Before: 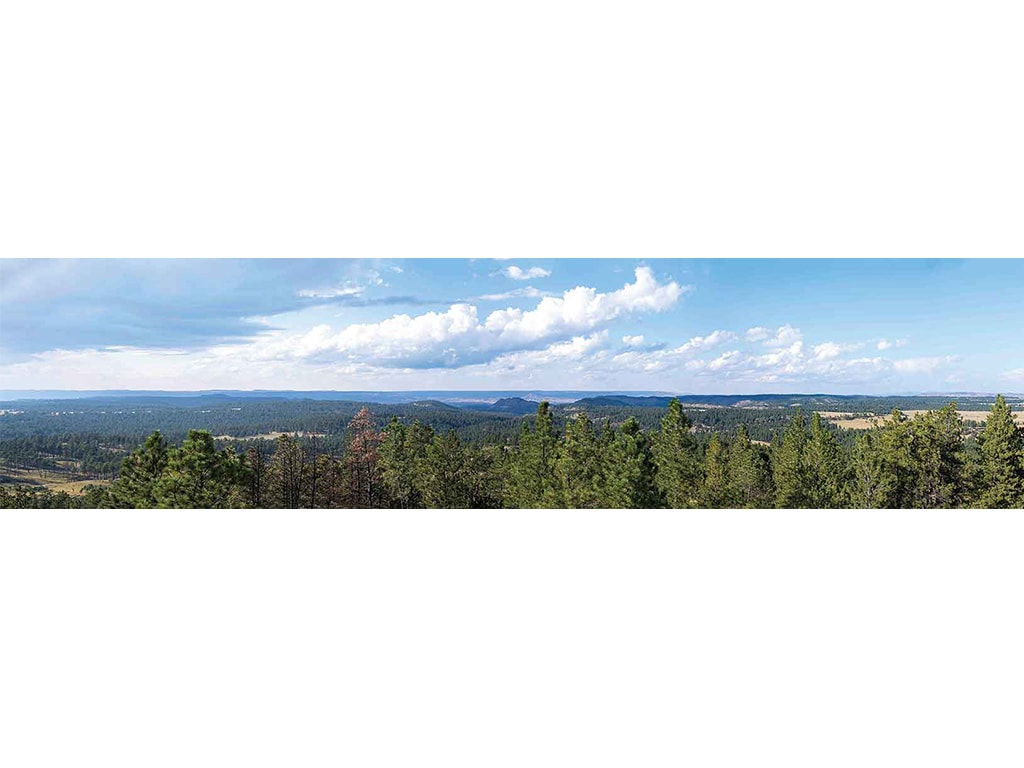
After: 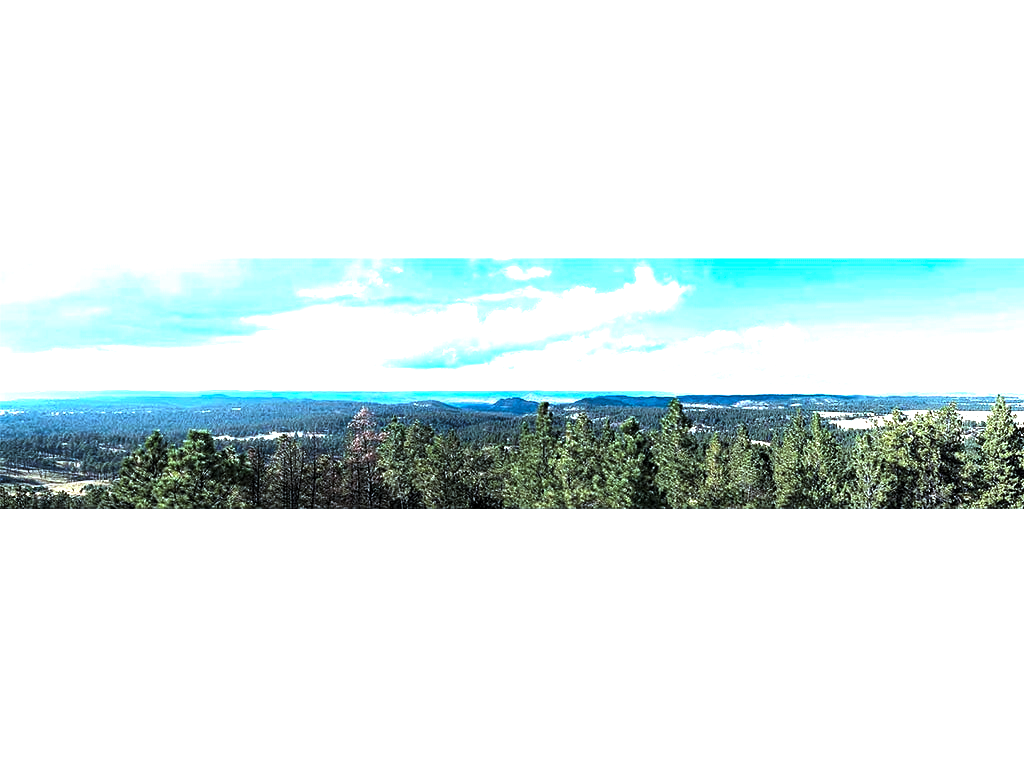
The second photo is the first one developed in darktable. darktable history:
levels: levels [0.044, 0.475, 0.791]
exposure: black level correction 0, exposure 0.703 EV, compensate highlight preservation false
color correction: highlights a* -9.83, highlights b* -21.19
contrast brightness saturation: contrast 0.051
